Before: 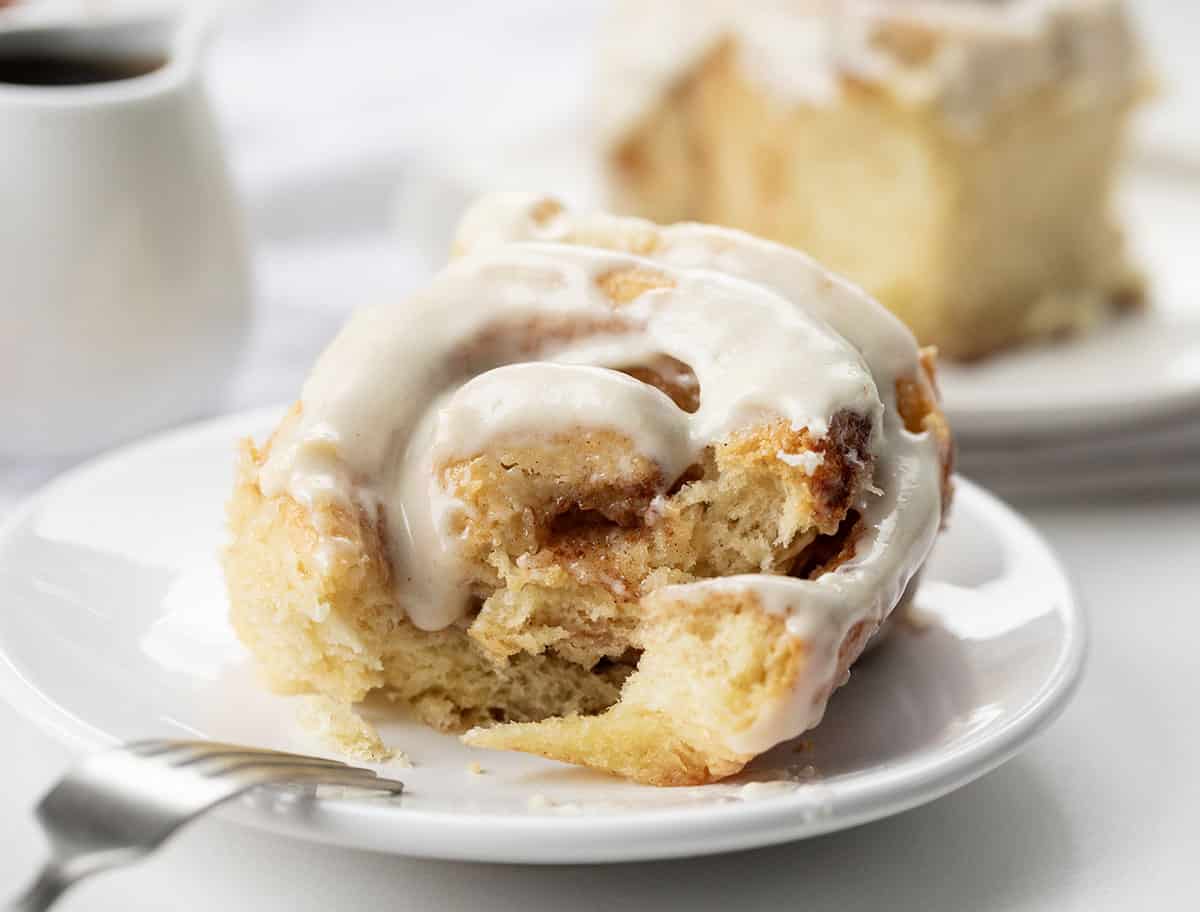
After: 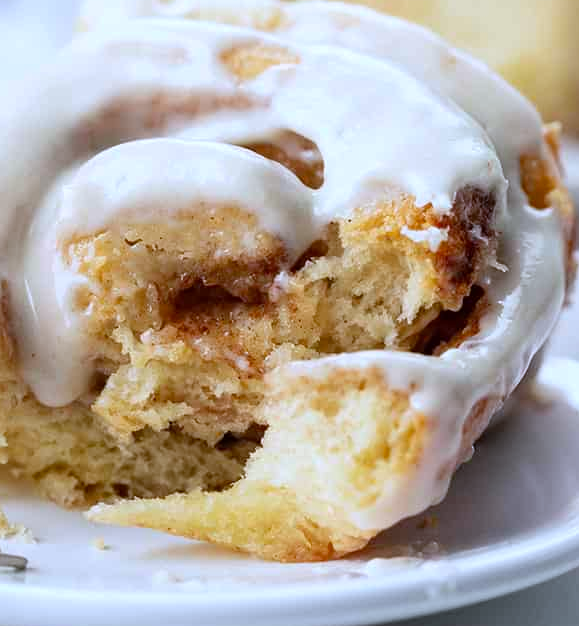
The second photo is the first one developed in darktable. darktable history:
white balance: red 0.948, green 1.02, blue 1.176
crop: left 31.379%, top 24.658%, right 20.326%, bottom 6.628%
